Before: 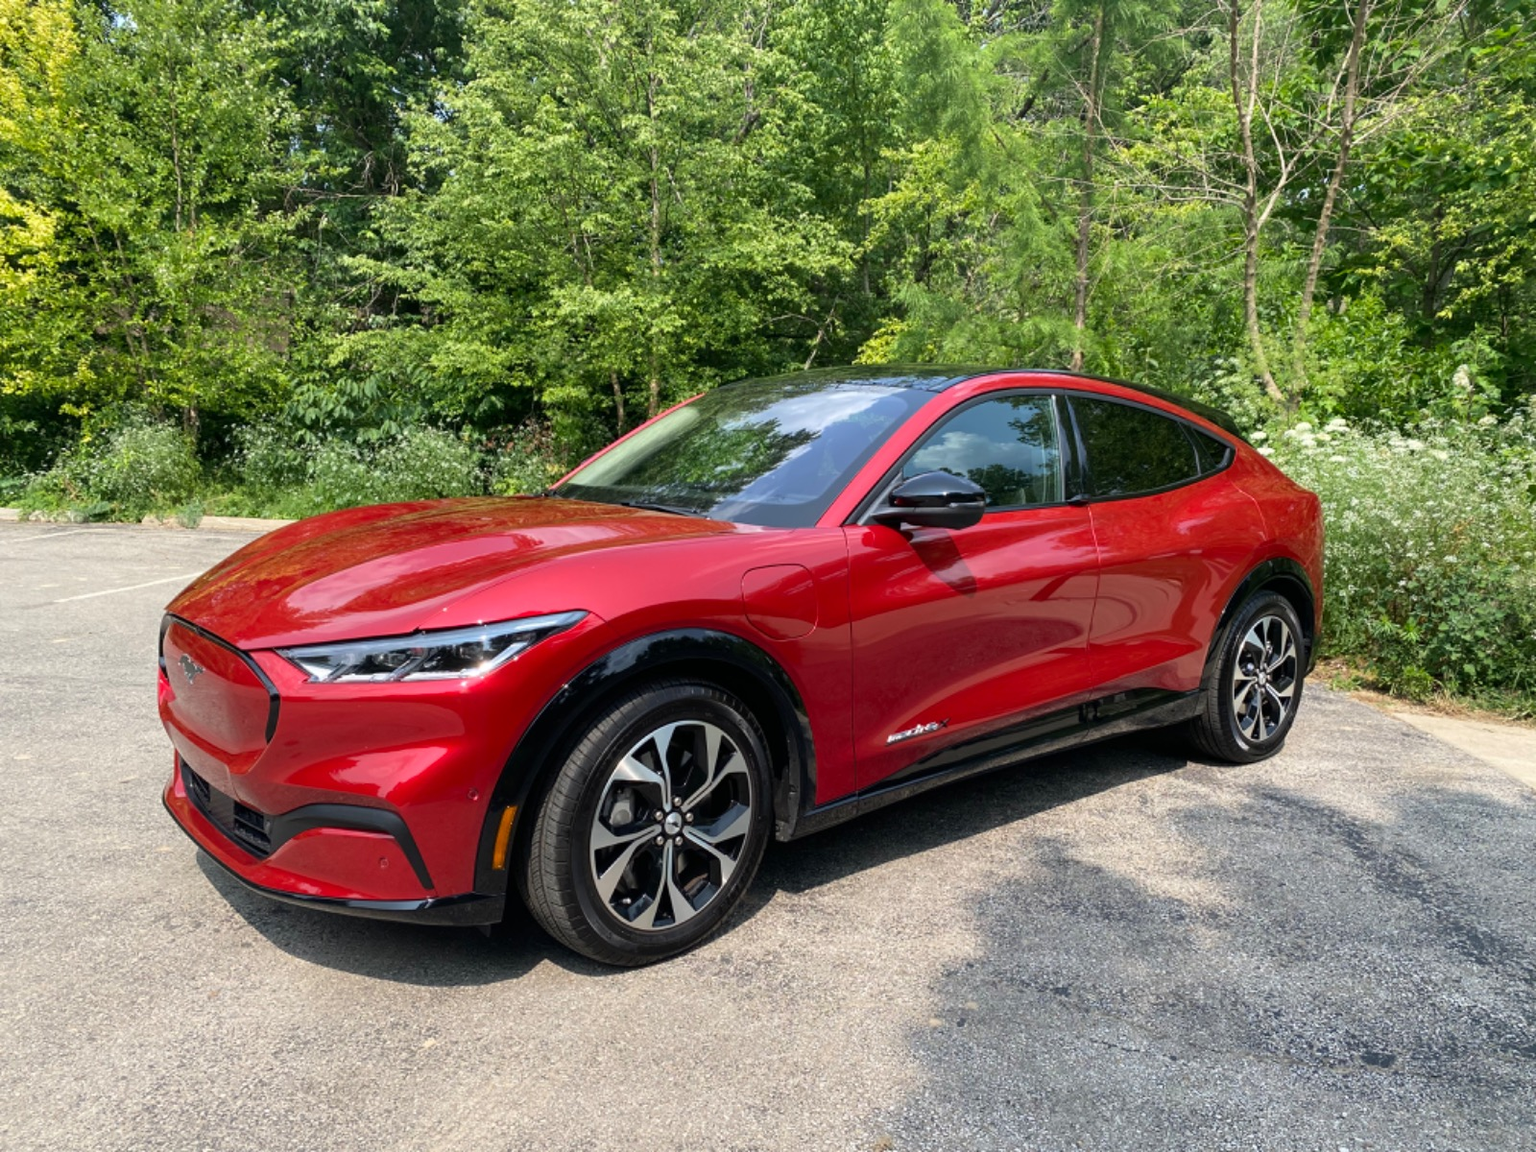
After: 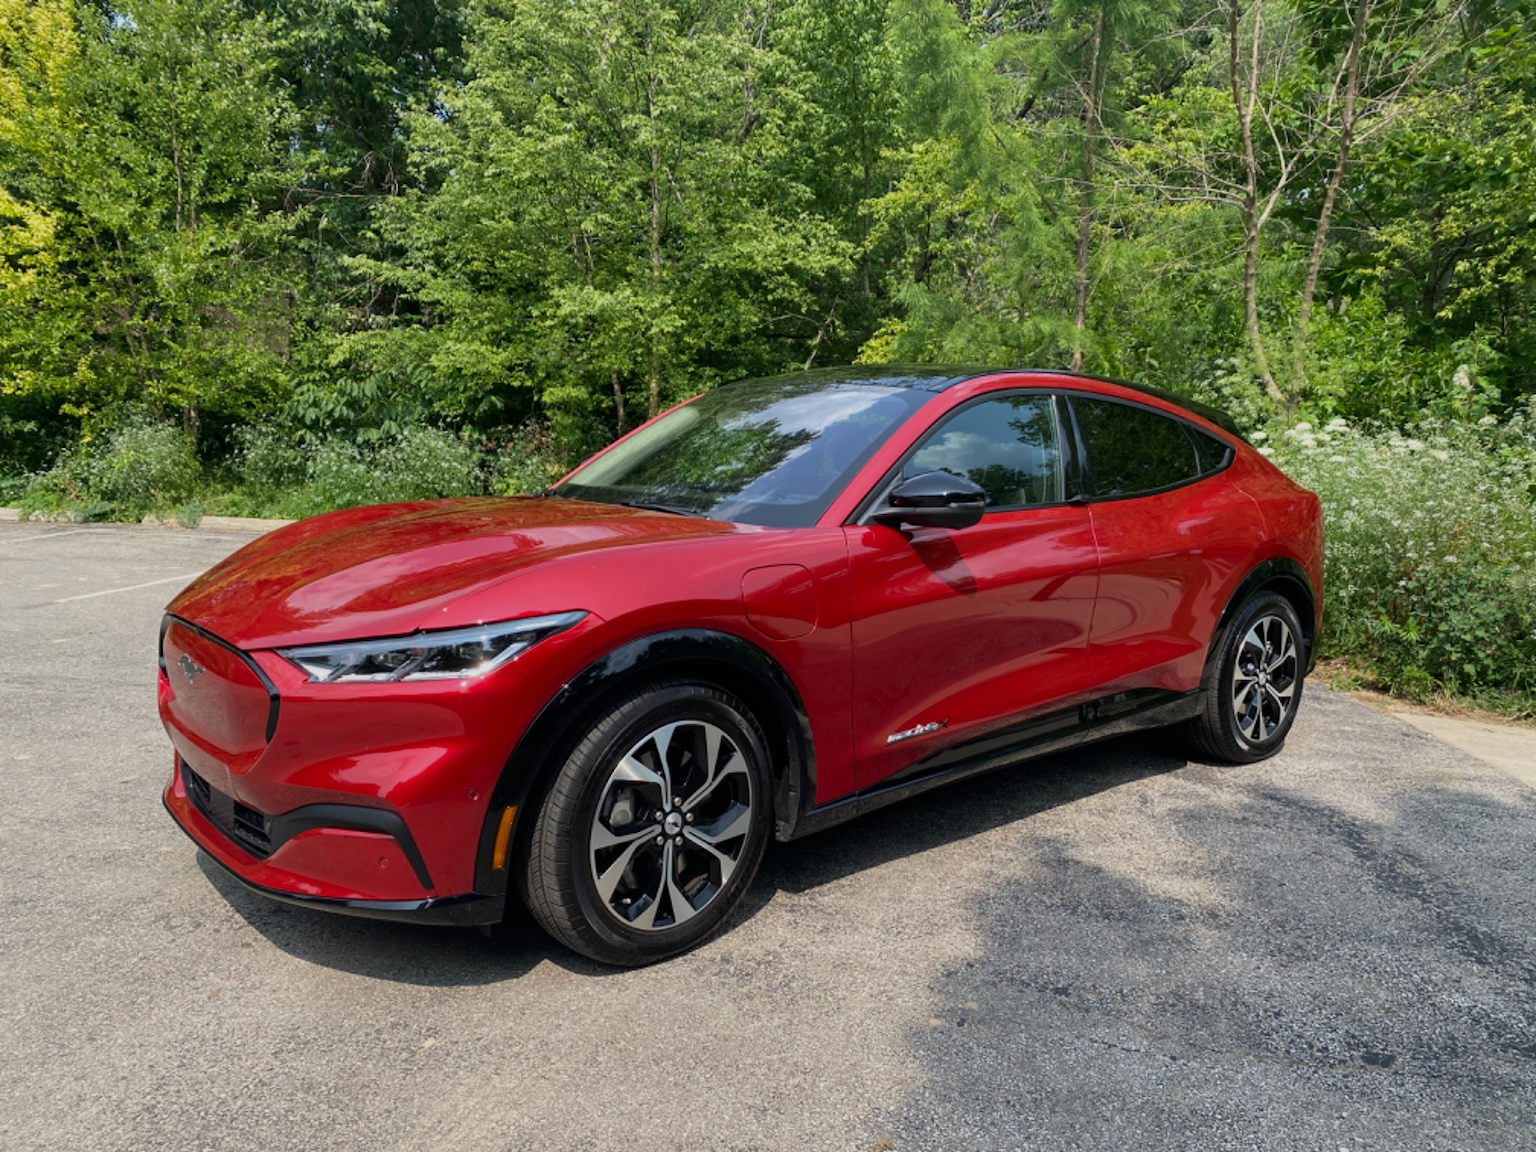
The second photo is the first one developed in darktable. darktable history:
exposure: exposure -0.441 EV, compensate exposure bias true, compensate highlight preservation false
